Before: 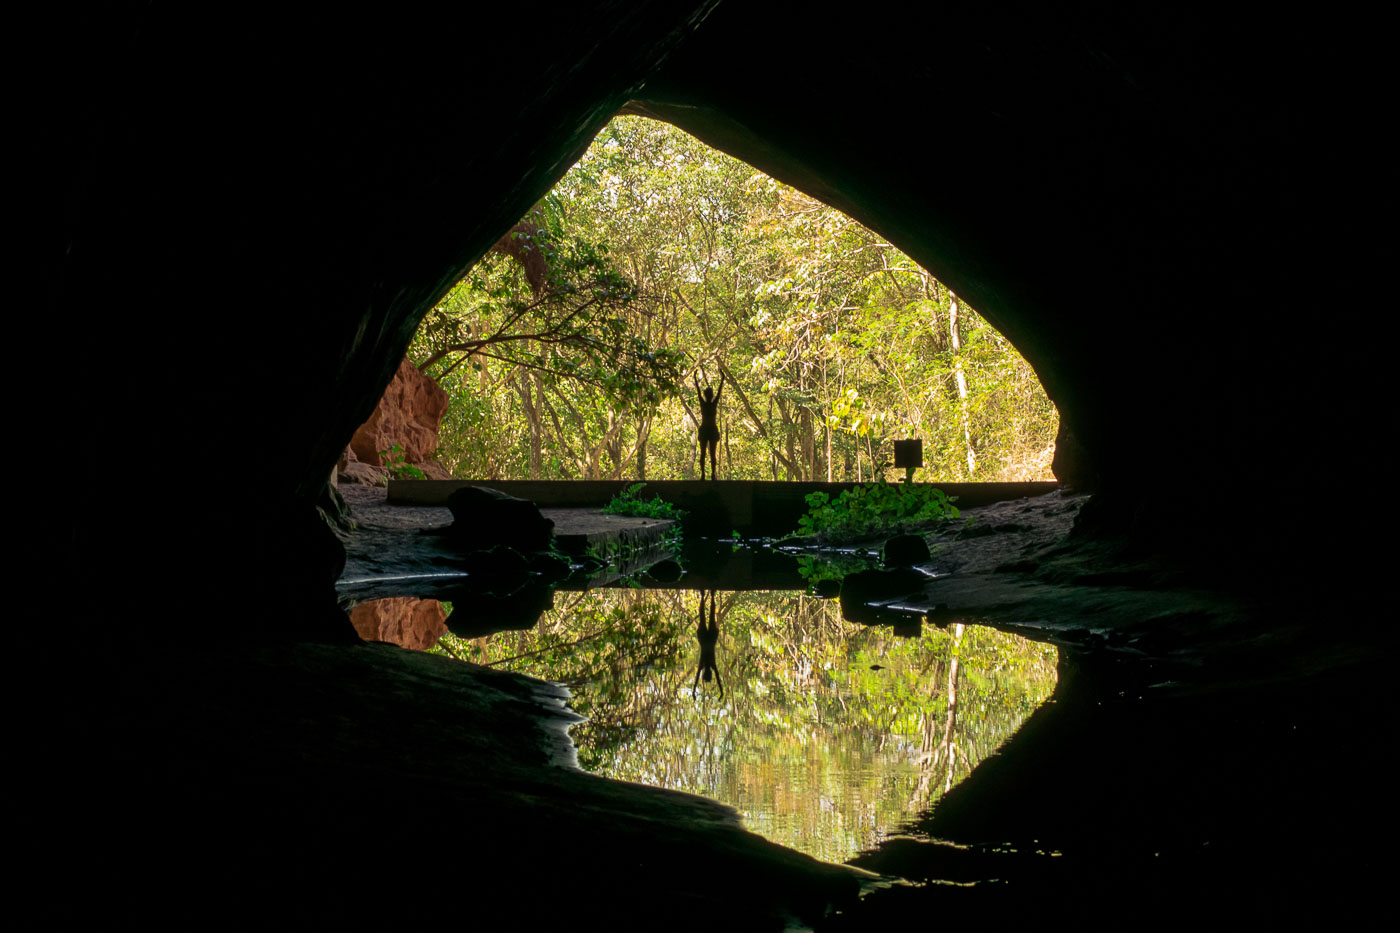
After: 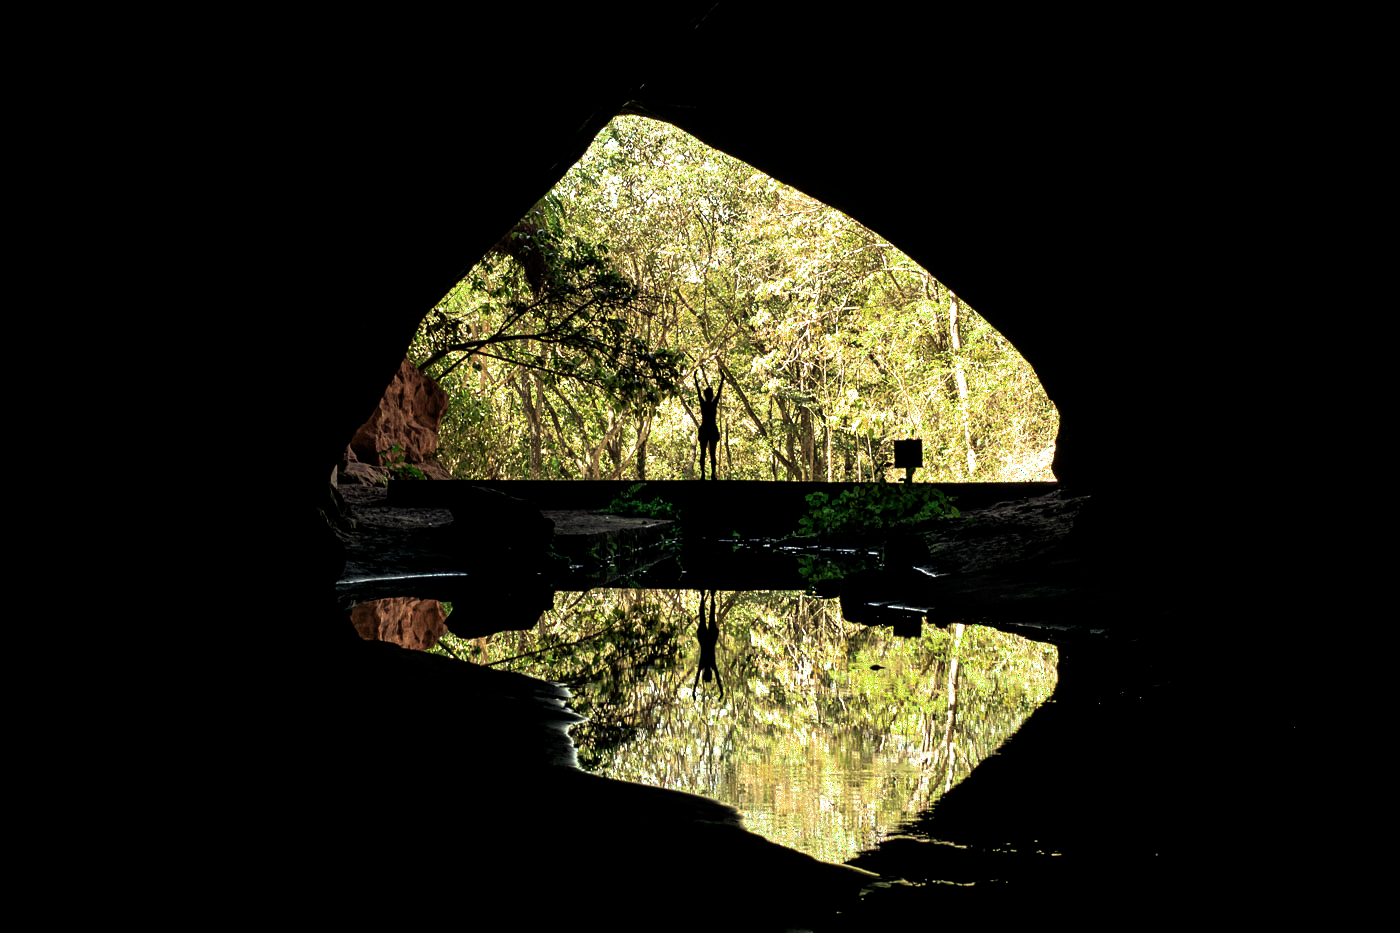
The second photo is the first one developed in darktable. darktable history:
filmic rgb: black relative exposure -8.21 EV, white relative exposure 2.21 EV, threshold -0.282 EV, transition 3.19 EV, structure ↔ texture 99.91%, hardness 7.07, latitude 85.79%, contrast 1.712, highlights saturation mix -3.03%, shadows ↔ highlights balance -2.8%, color science v4 (2020), enable highlight reconstruction true
